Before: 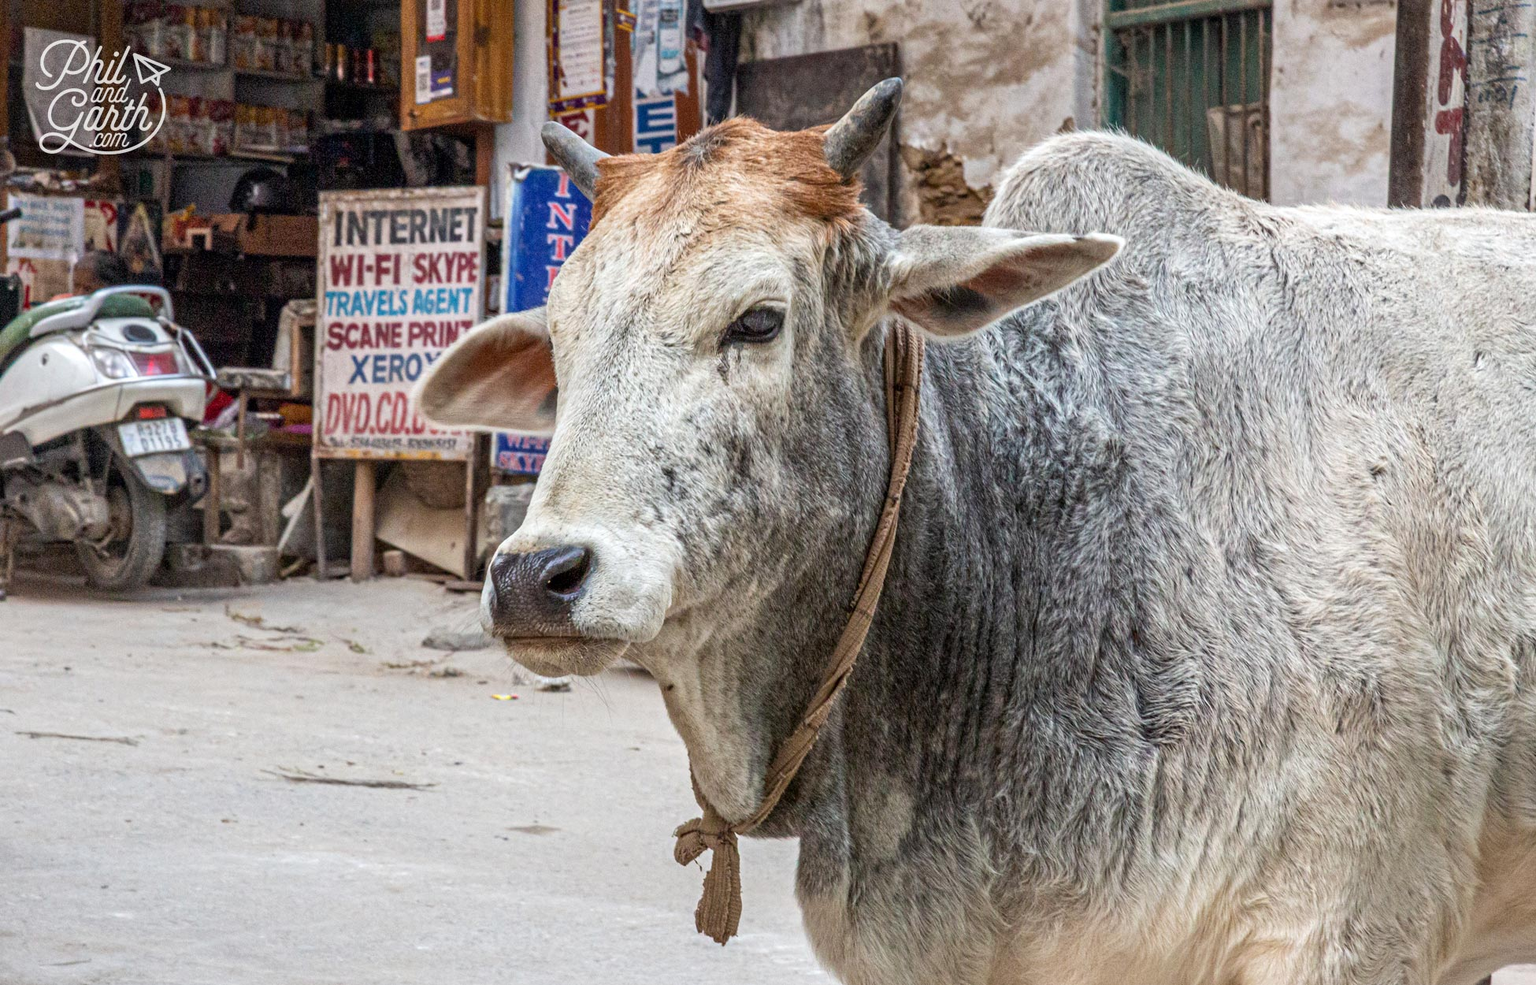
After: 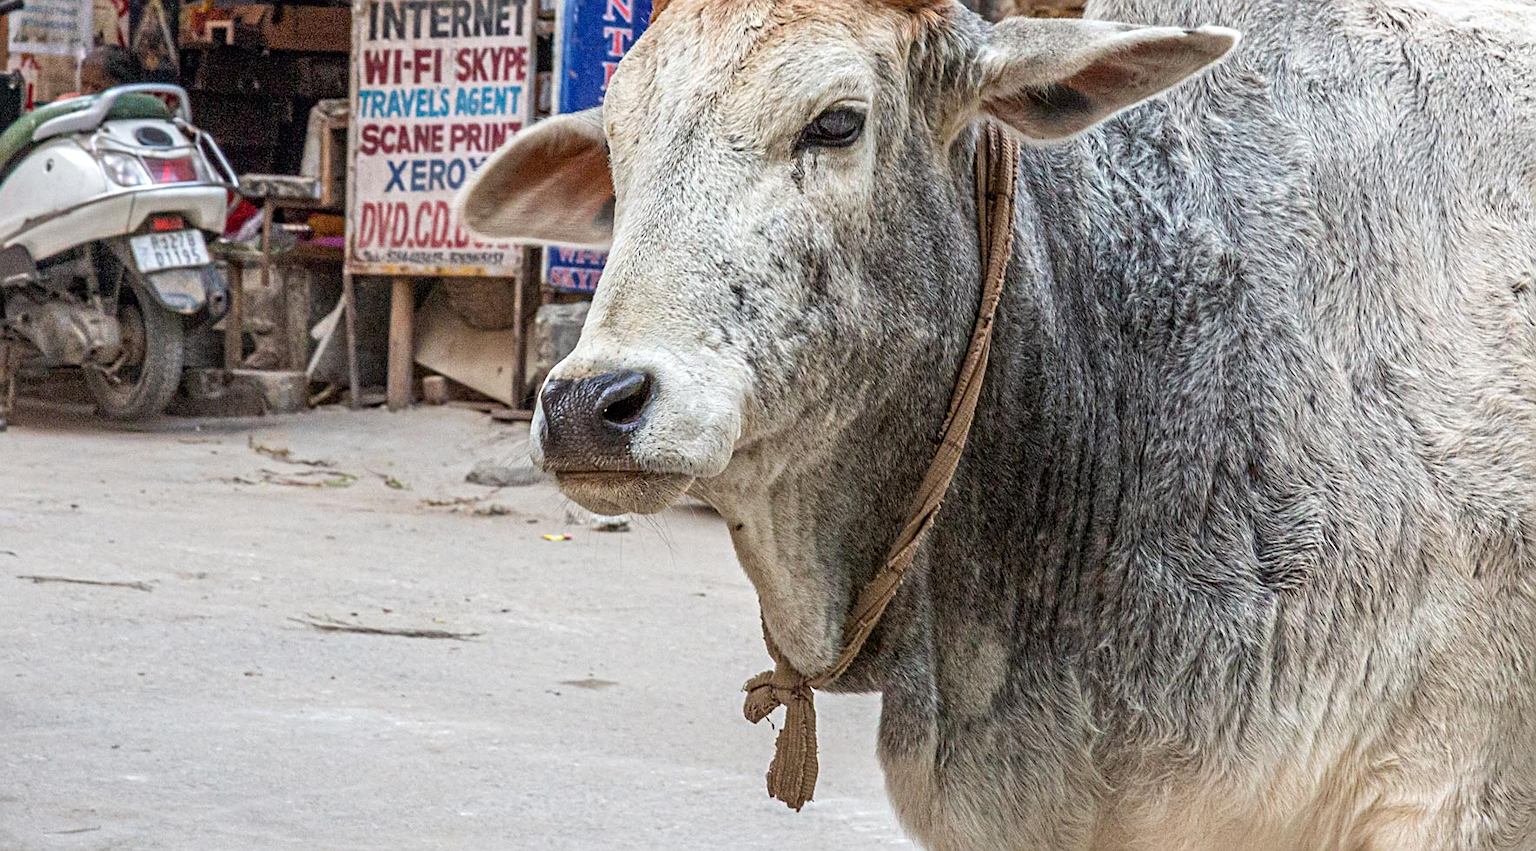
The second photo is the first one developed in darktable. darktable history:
crop: top 21.324%, right 9.33%, bottom 0.219%
sharpen: on, module defaults
